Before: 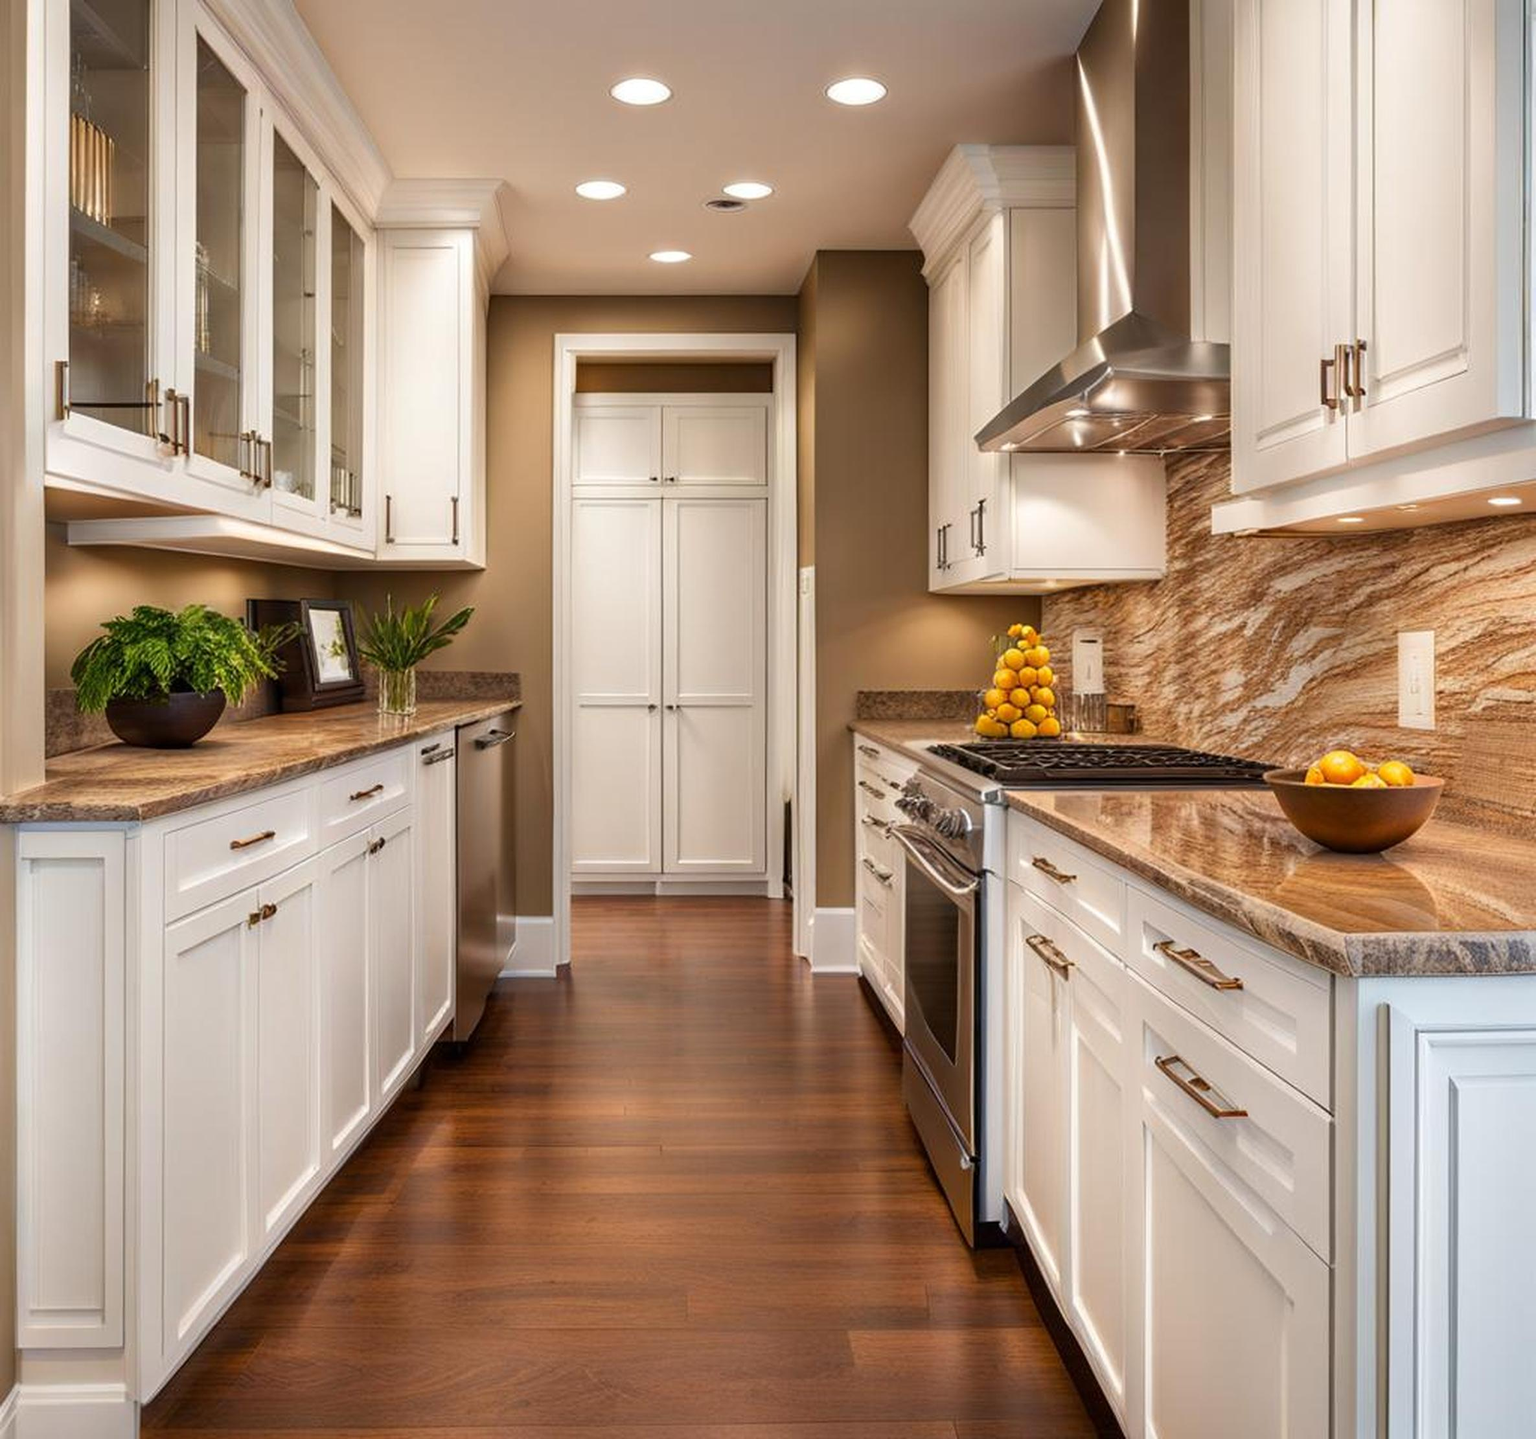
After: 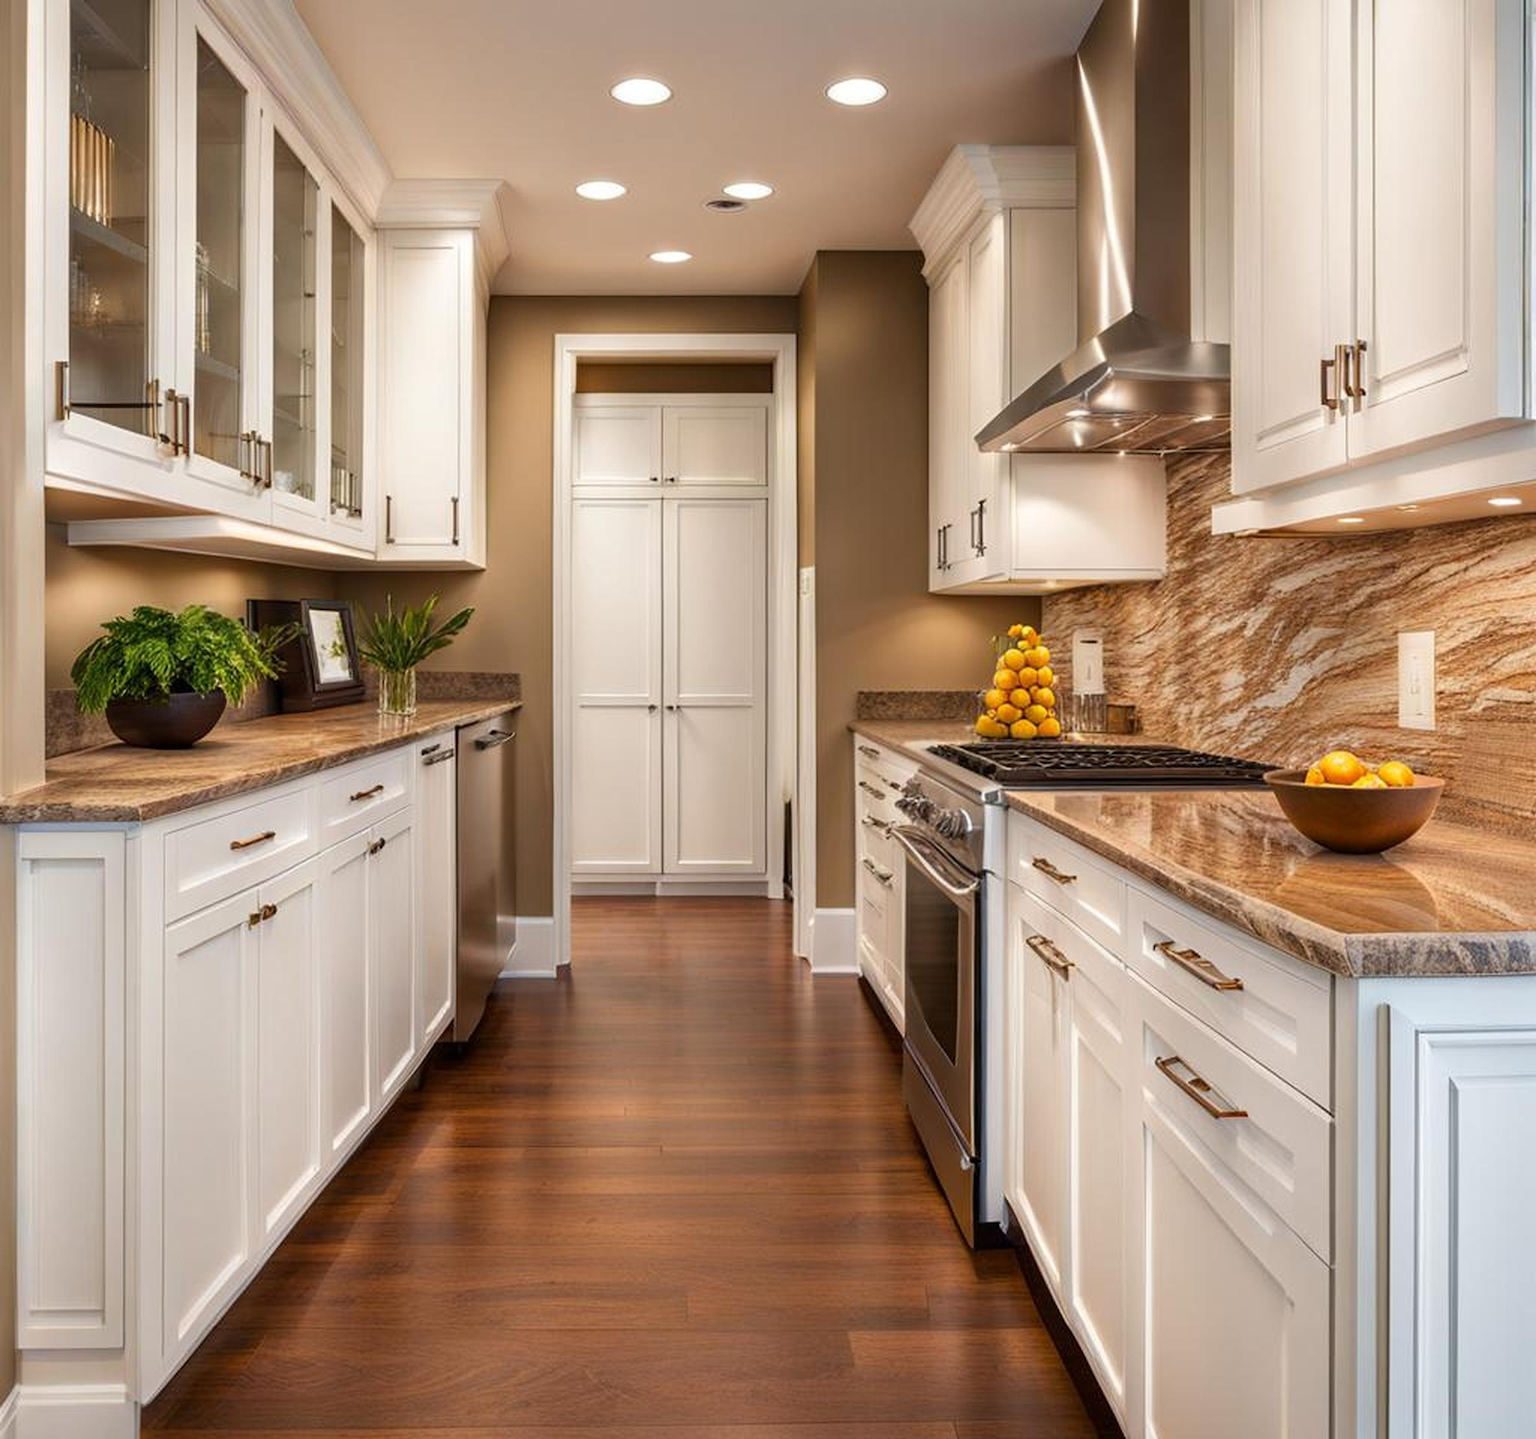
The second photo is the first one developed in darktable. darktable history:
color correction: highlights b* 0.012
